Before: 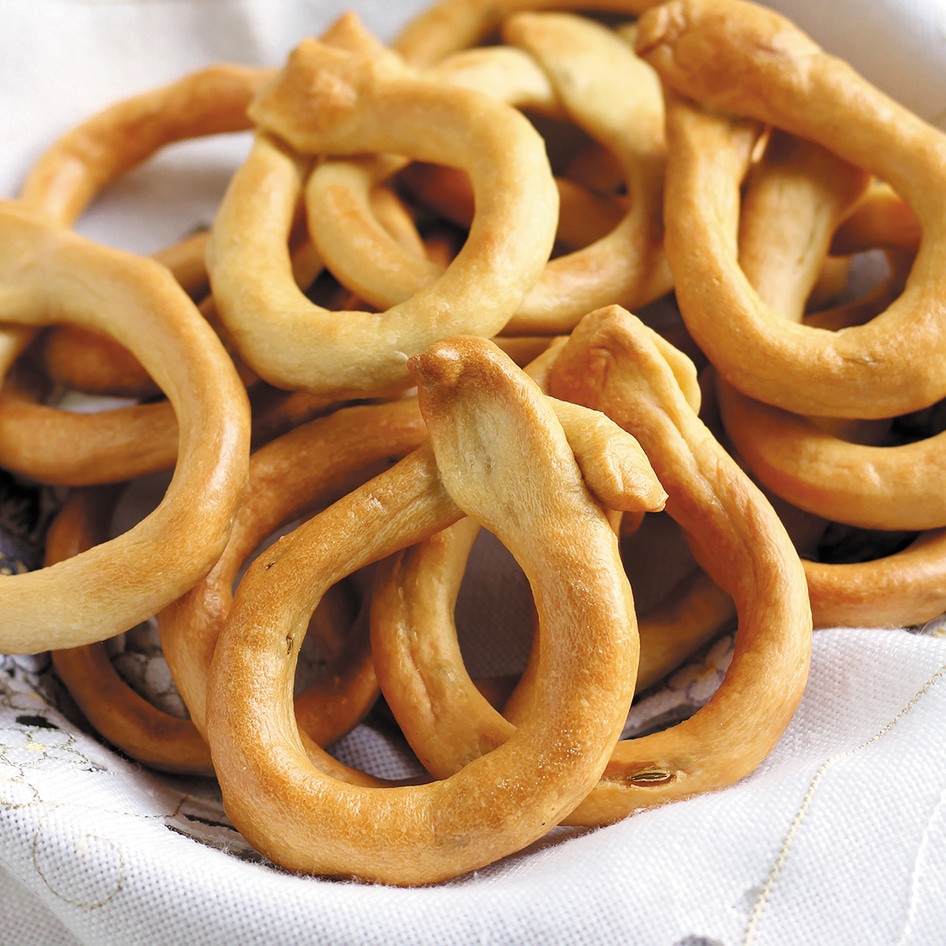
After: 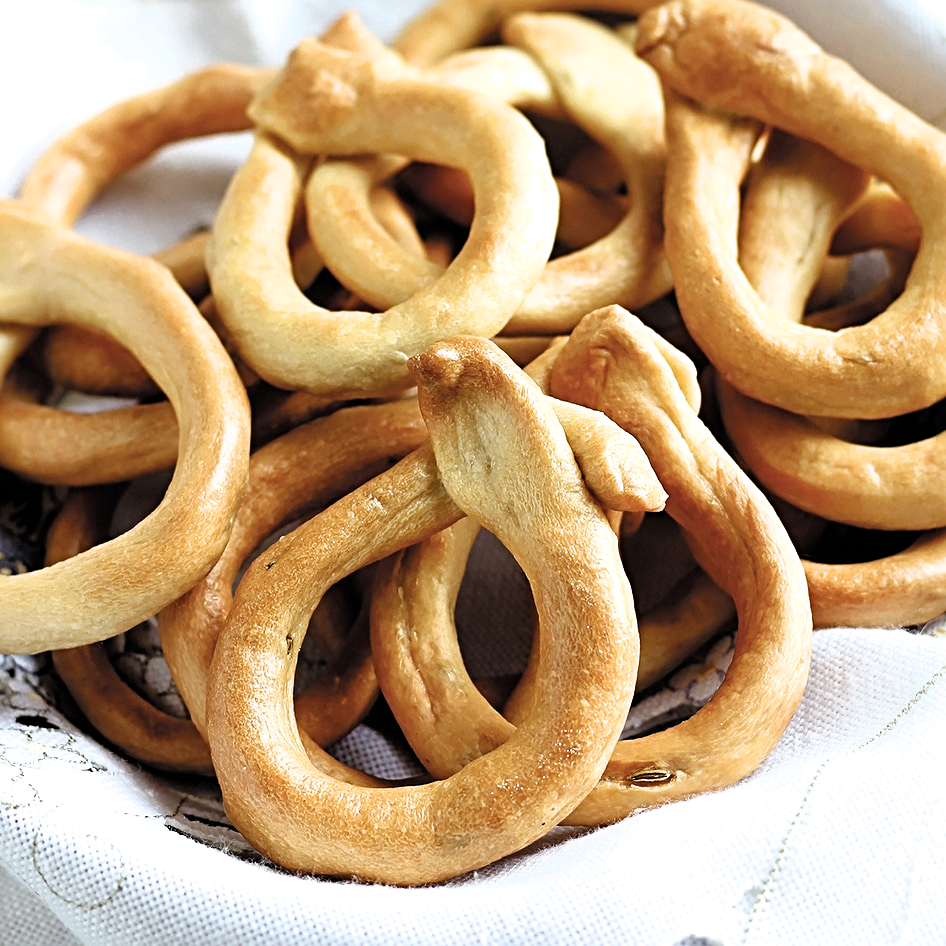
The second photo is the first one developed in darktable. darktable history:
color calibration: illuminant Planckian (black body), adaptation linear Bradford (ICC v4), x 0.361, y 0.366, temperature 4515.7 K
color zones: curves: ch2 [(0, 0.5) (0.143, 0.5) (0.286, 0.489) (0.415, 0.421) (0.571, 0.5) (0.714, 0.5) (0.857, 0.5) (1, 0.5)]
sharpen: radius 3.989
filmic rgb: black relative exposure -8.2 EV, white relative exposure 2.2 EV, target white luminance 99.864%, hardness 7.15, latitude 75.29%, contrast 1.321, highlights saturation mix -2.9%, shadows ↔ highlights balance 30.1%
